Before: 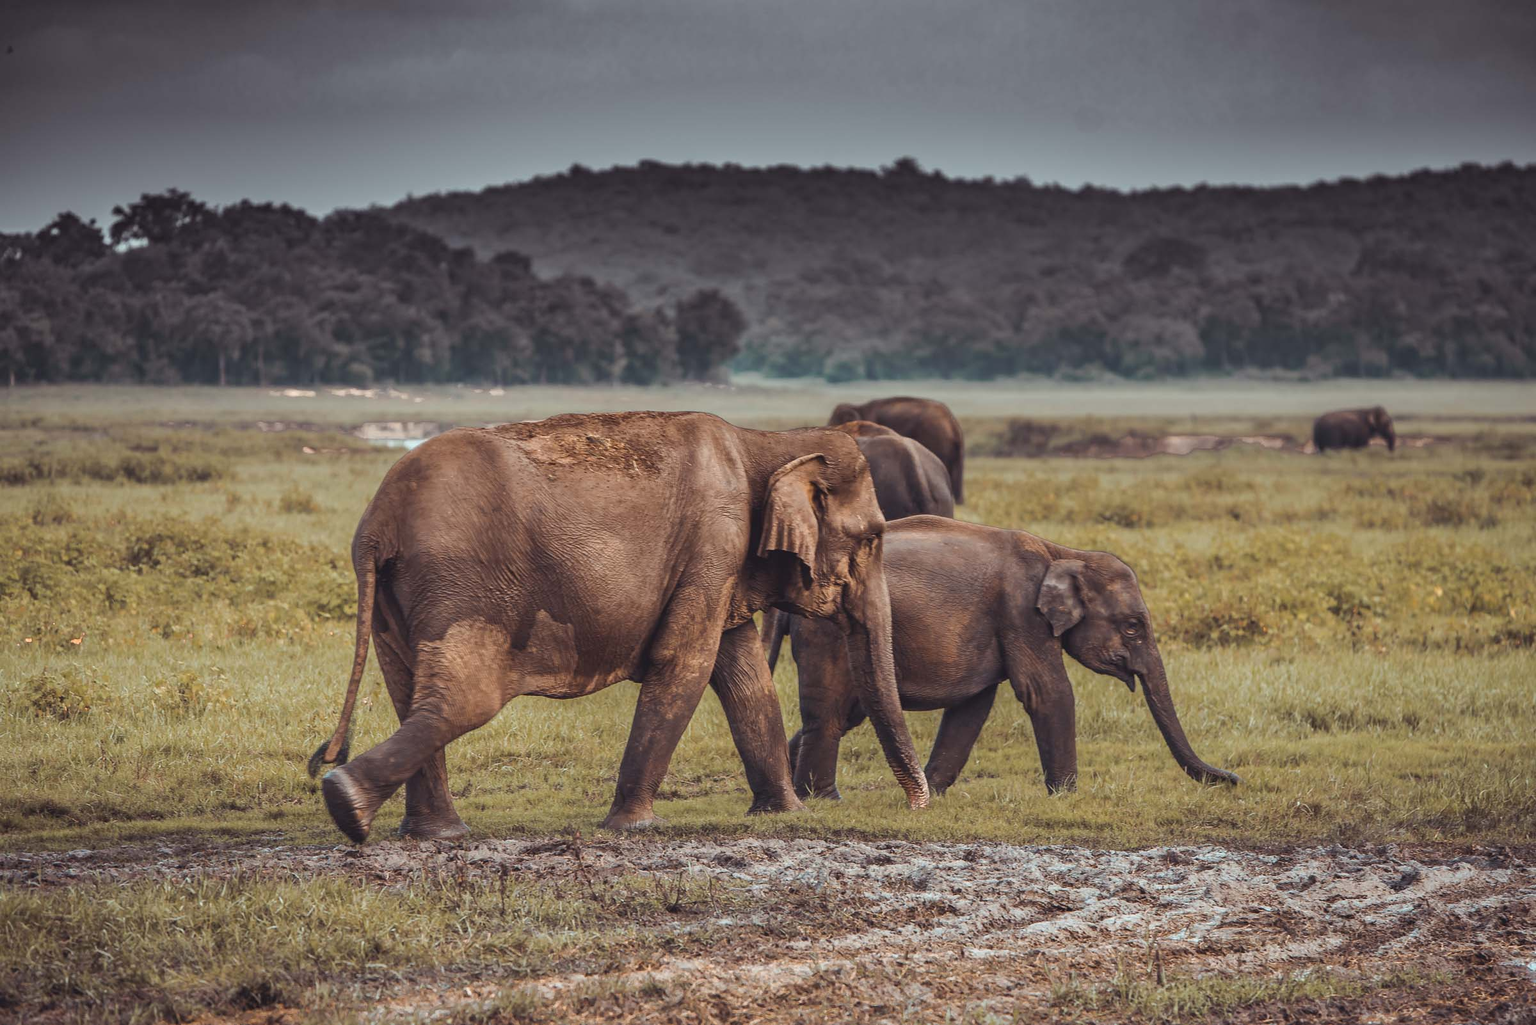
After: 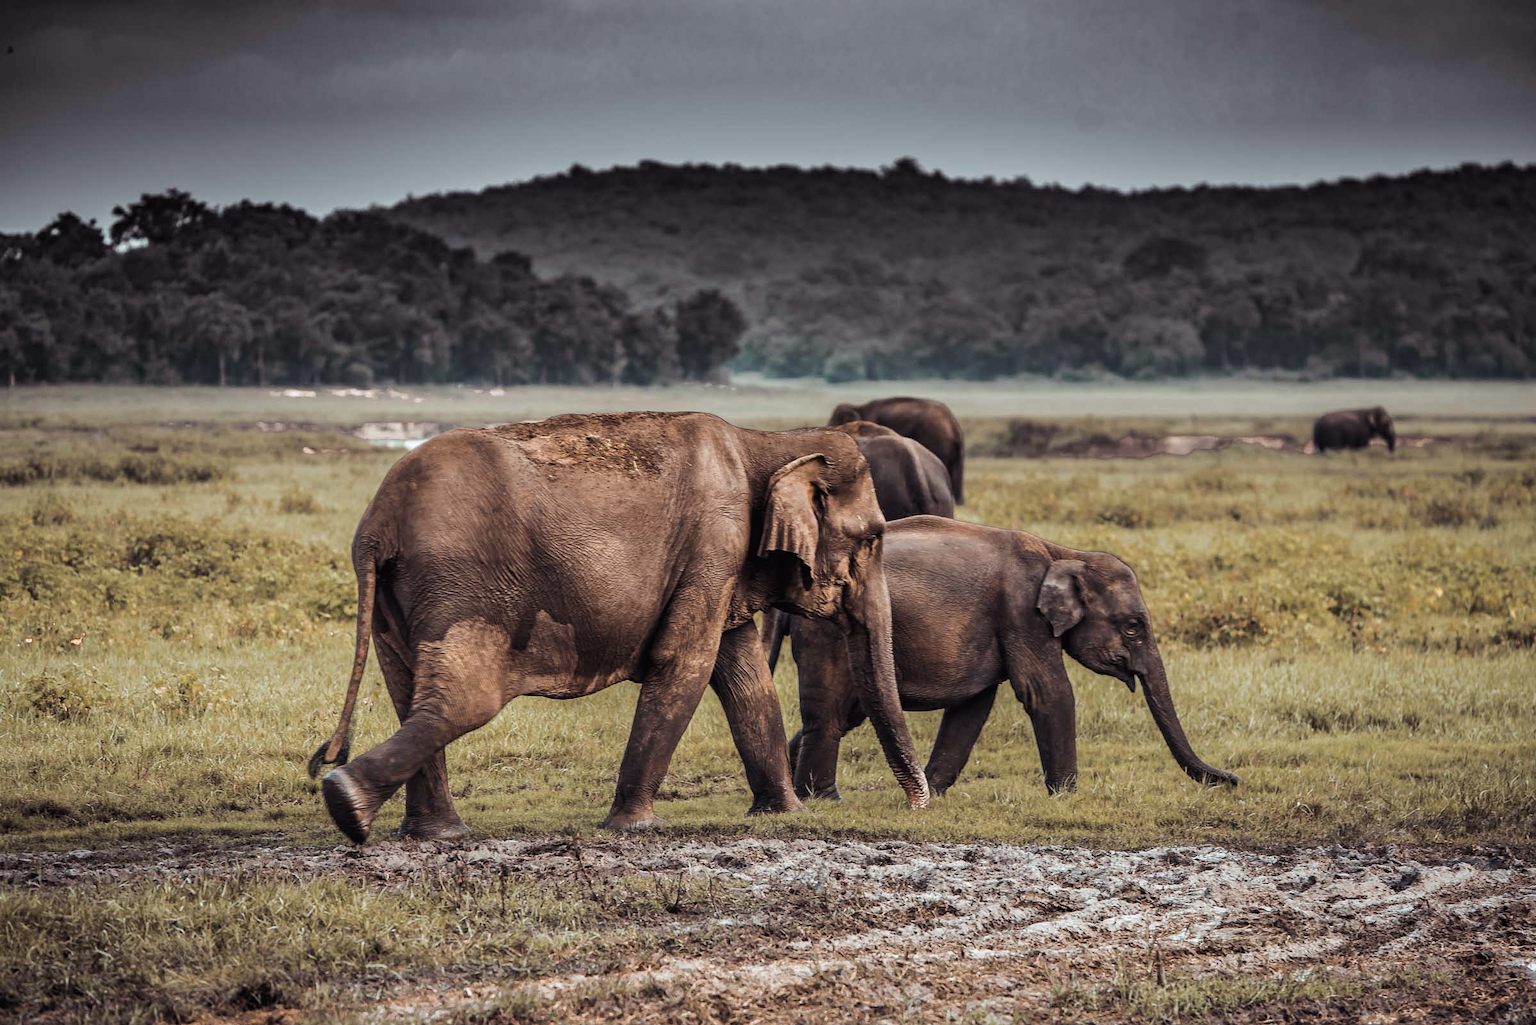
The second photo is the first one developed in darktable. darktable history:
filmic rgb: black relative exposure -8.2 EV, white relative exposure 2.2 EV, threshold 3 EV, hardness 7.11, latitude 75%, contrast 1.325, highlights saturation mix -2%, shadows ↔ highlights balance 30%, preserve chrominance RGB euclidean norm, color science v5 (2021), contrast in shadows safe, contrast in highlights safe, enable highlight reconstruction true
